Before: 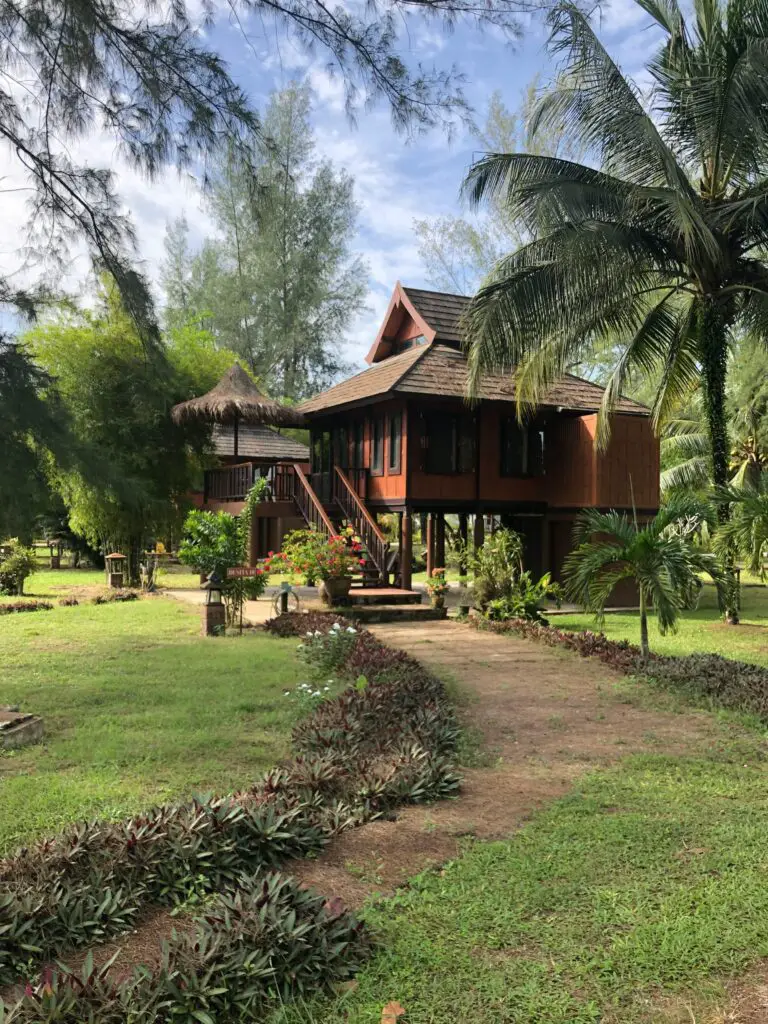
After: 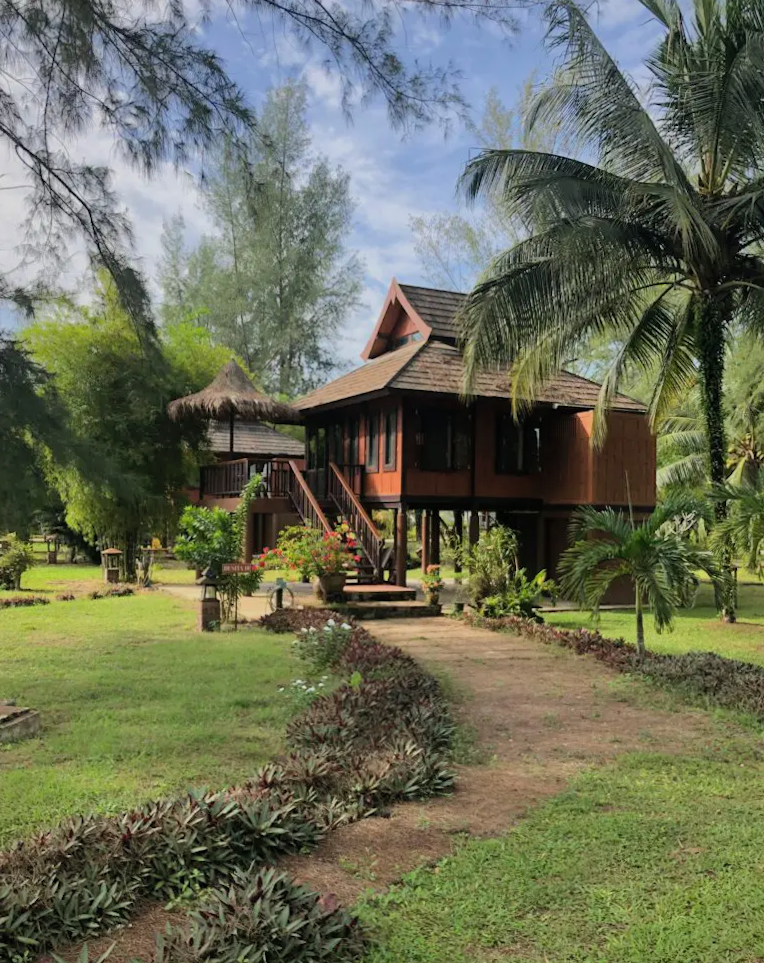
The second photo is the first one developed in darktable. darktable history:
shadows and highlights: shadows 40, highlights -60
filmic rgb: black relative exposure -11.35 EV, white relative exposure 3.22 EV, hardness 6.76, color science v6 (2022)
crop and rotate: top 0%, bottom 5.097%
rotate and perspective: rotation 0.192°, lens shift (horizontal) -0.015, crop left 0.005, crop right 0.996, crop top 0.006, crop bottom 0.99
